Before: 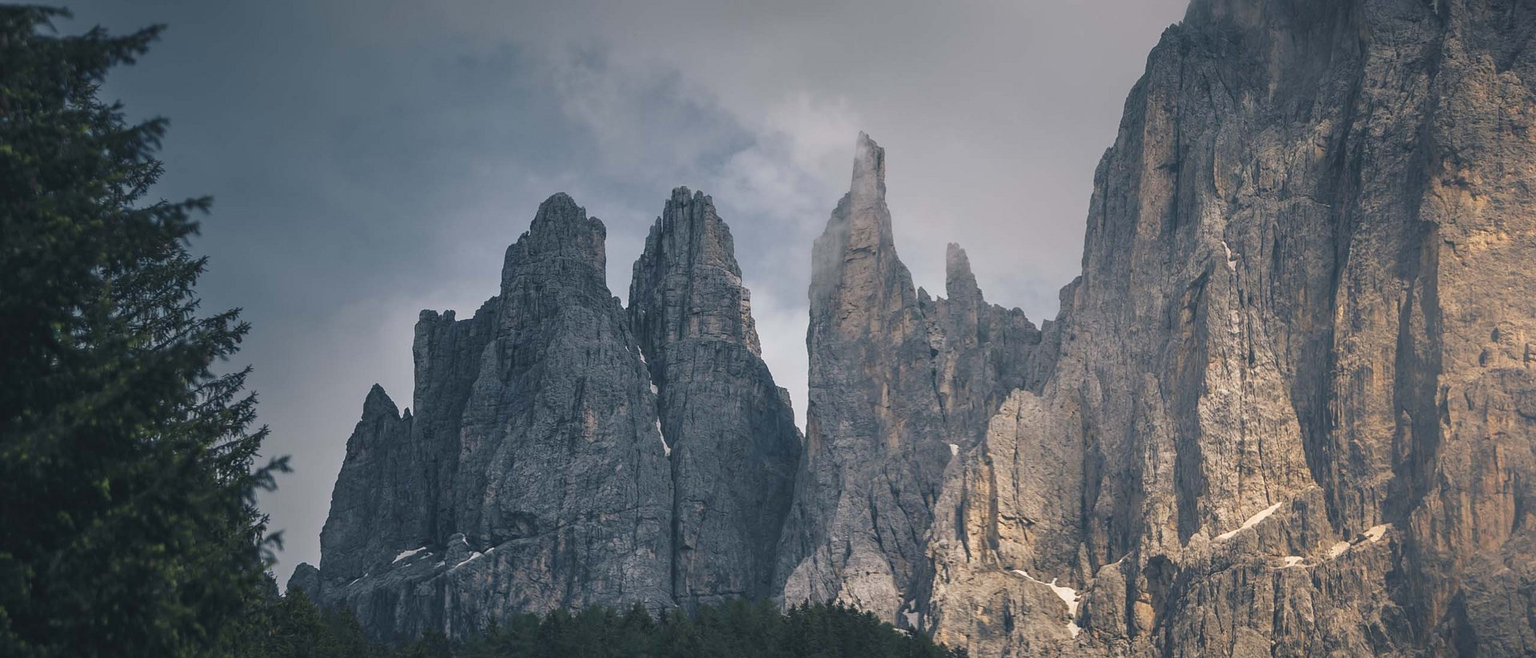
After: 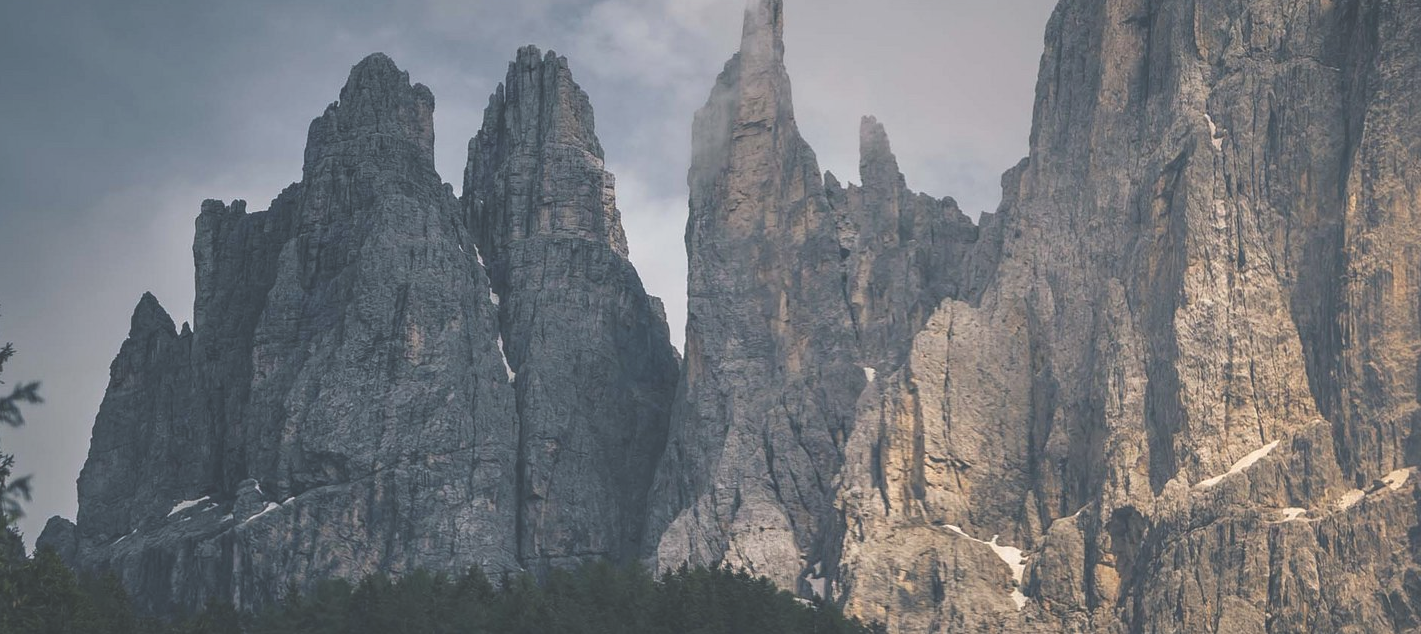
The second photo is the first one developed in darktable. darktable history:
exposure: black level correction -0.03, compensate highlight preservation false
crop: left 16.871%, top 22.857%, right 9.116%
